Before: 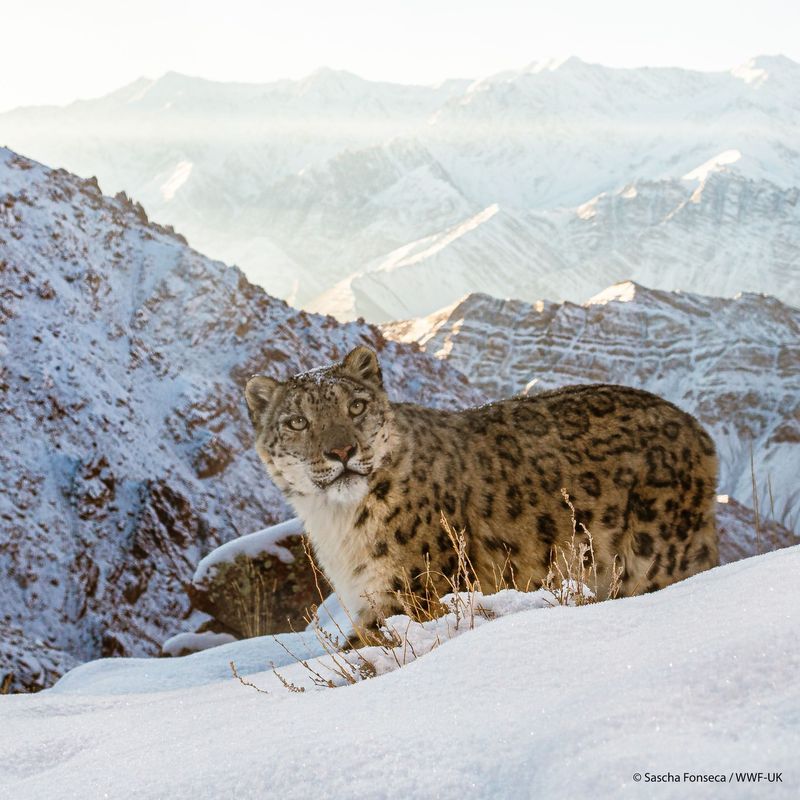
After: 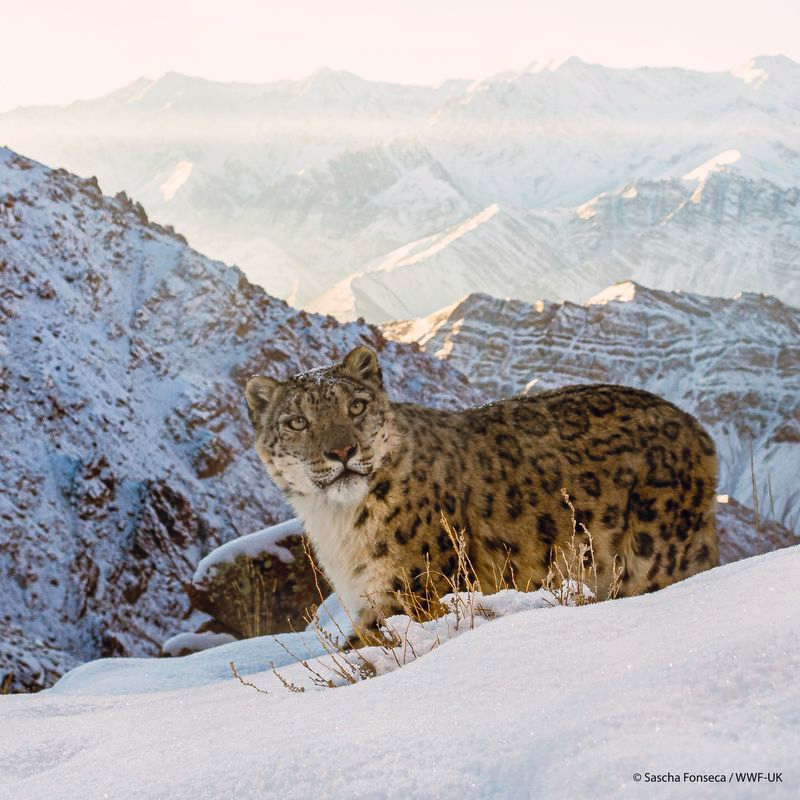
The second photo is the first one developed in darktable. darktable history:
color balance rgb: power › luminance -3.793%, power › hue 139.31°, highlights gain › chroma 2.31%, highlights gain › hue 37.13°, global offset › chroma 0.057%, global offset › hue 254.16°, shadows fall-off 298.61%, white fulcrum 1.99 EV, highlights fall-off 298.704%, perceptual saturation grading › global saturation 19.504%, mask middle-gray fulcrum 99.761%, global vibrance 1.974%, contrast gray fulcrum 38.316%
